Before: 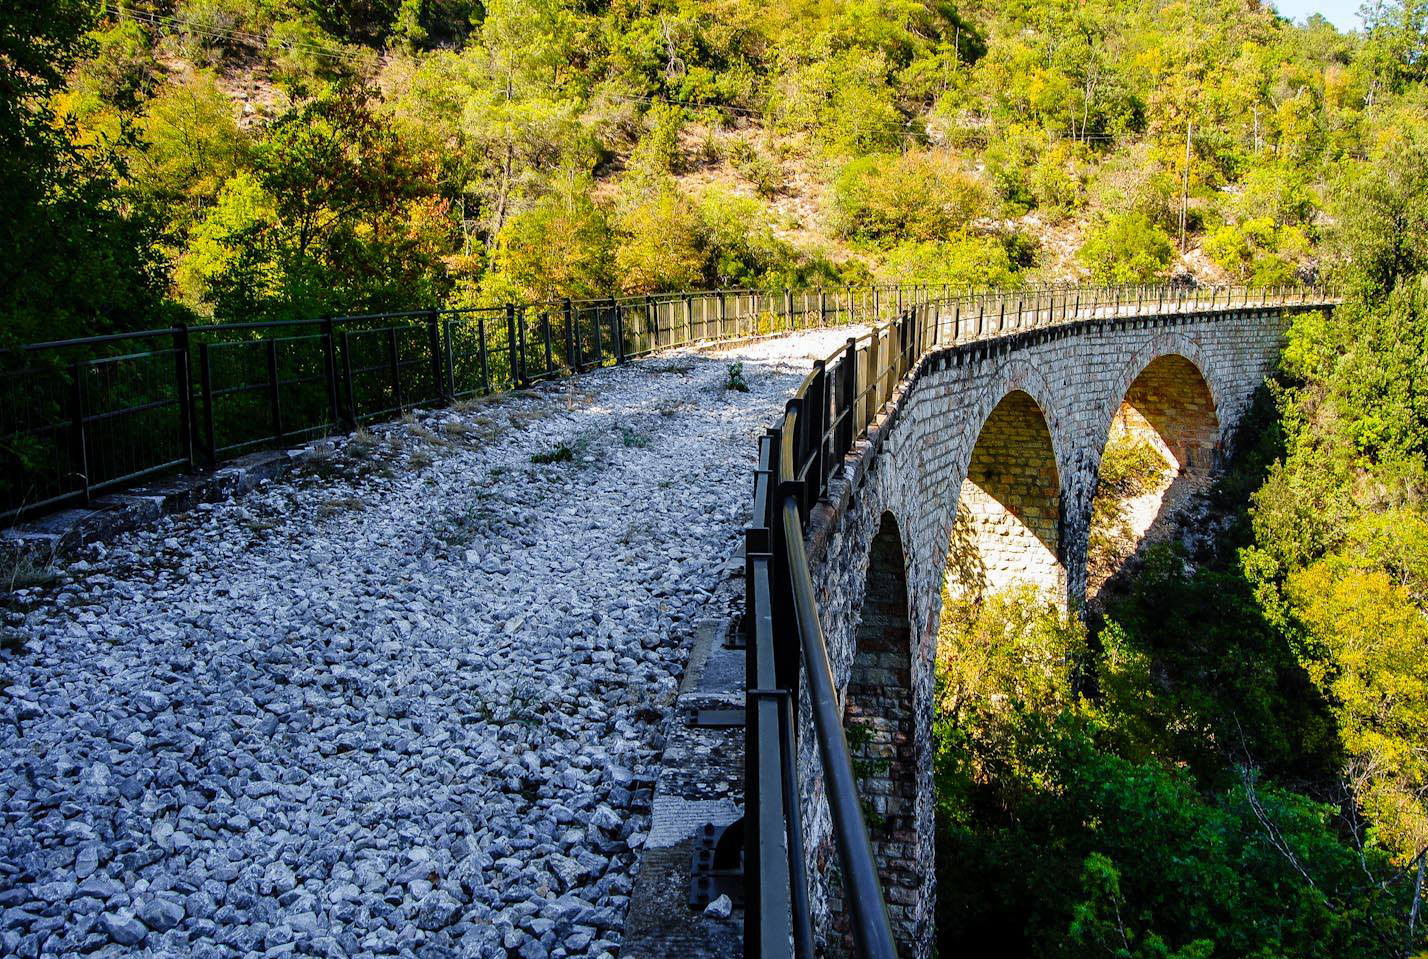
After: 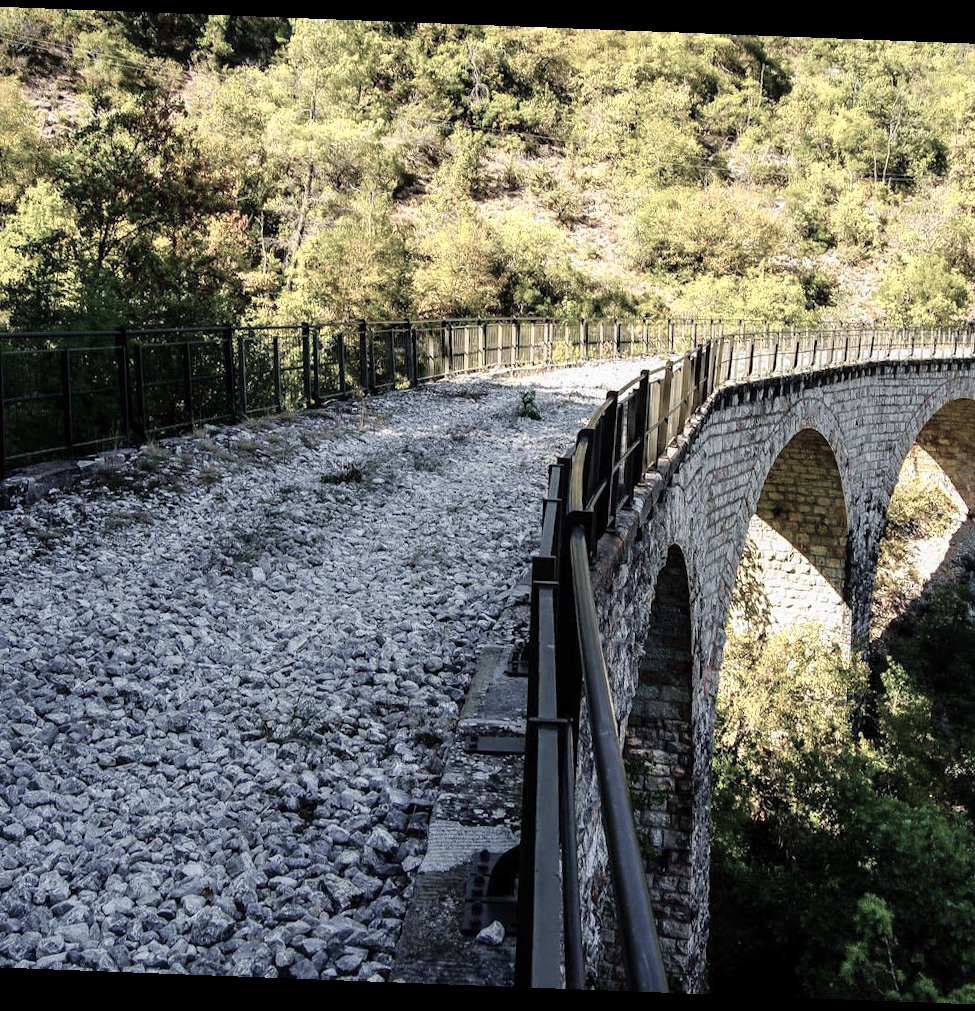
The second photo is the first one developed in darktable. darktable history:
white balance: emerald 1
crop and rotate: left 15.754%, right 17.579%
rotate and perspective: rotation 2.17°, automatic cropping off
color zones: curves: ch0 [(0, 0.6) (0.129, 0.585) (0.193, 0.596) (0.429, 0.5) (0.571, 0.5) (0.714, 0.5) (0.857, 0.5) (1, 0.6)]; ch1 [(0, 0.453) (0.112, 0.245) (0.213, 0.252) (0.429, 0.233) (0.571, 0.231) (0.683, 0.242) (0.857, 0.296) (1, 0.453)]
